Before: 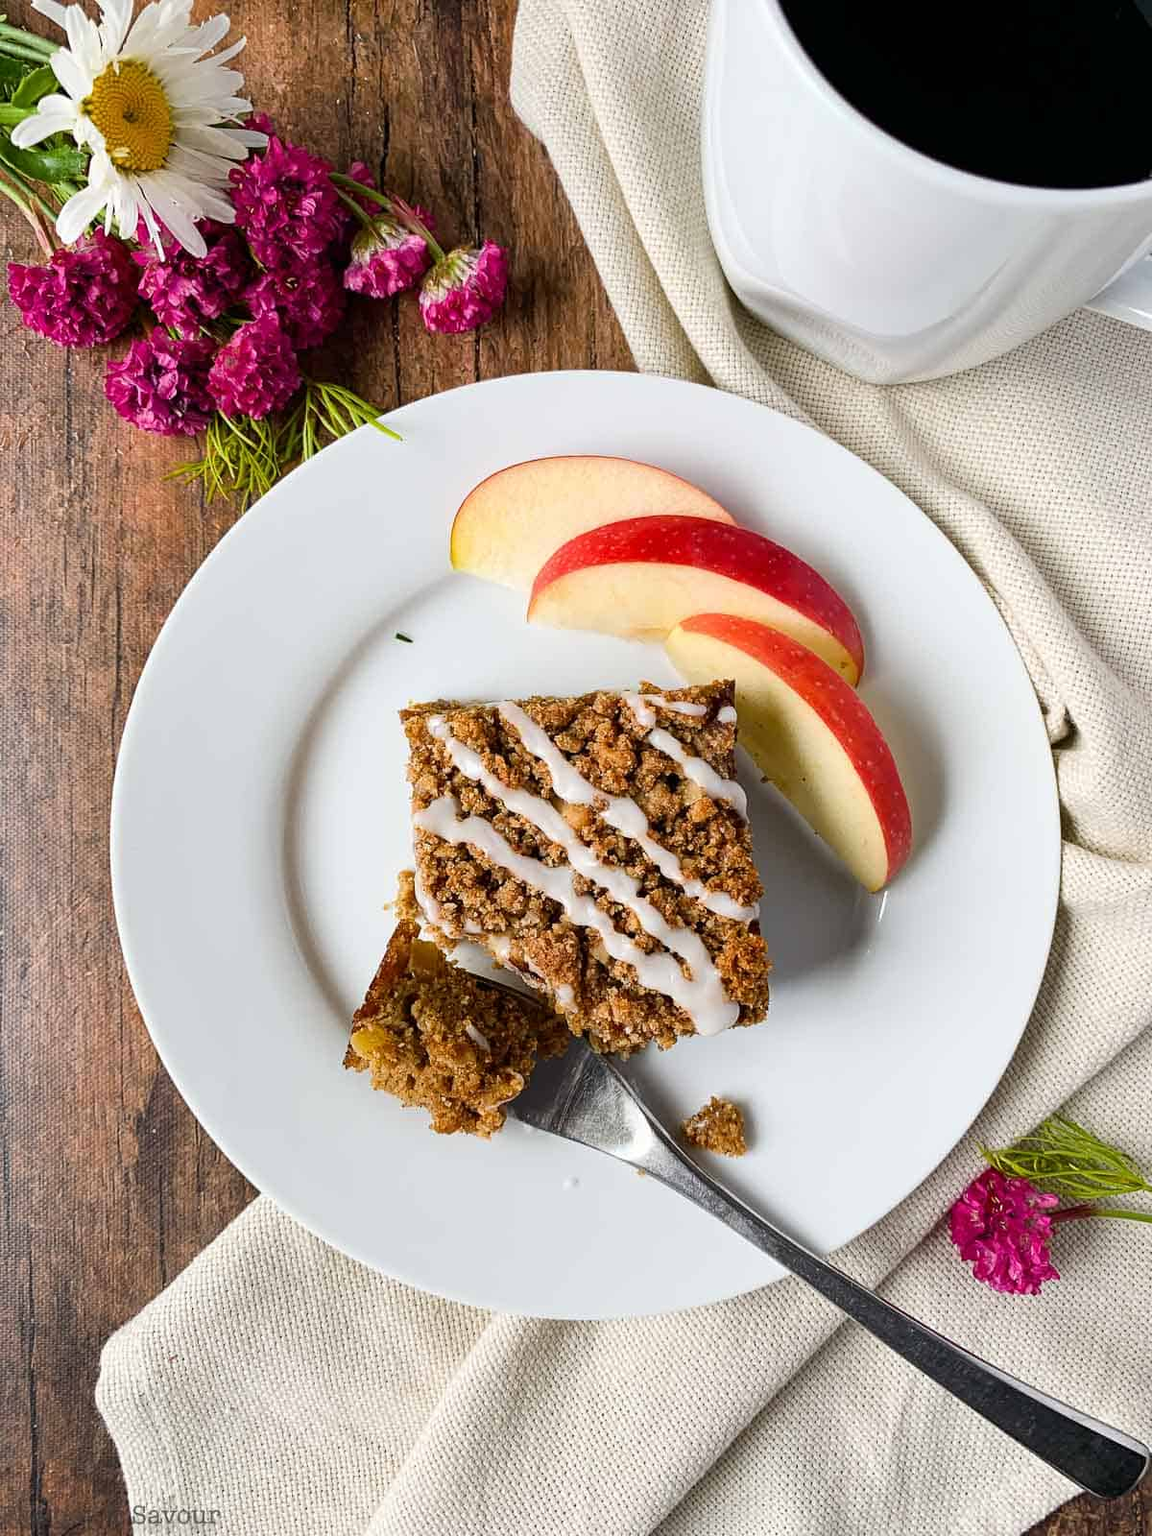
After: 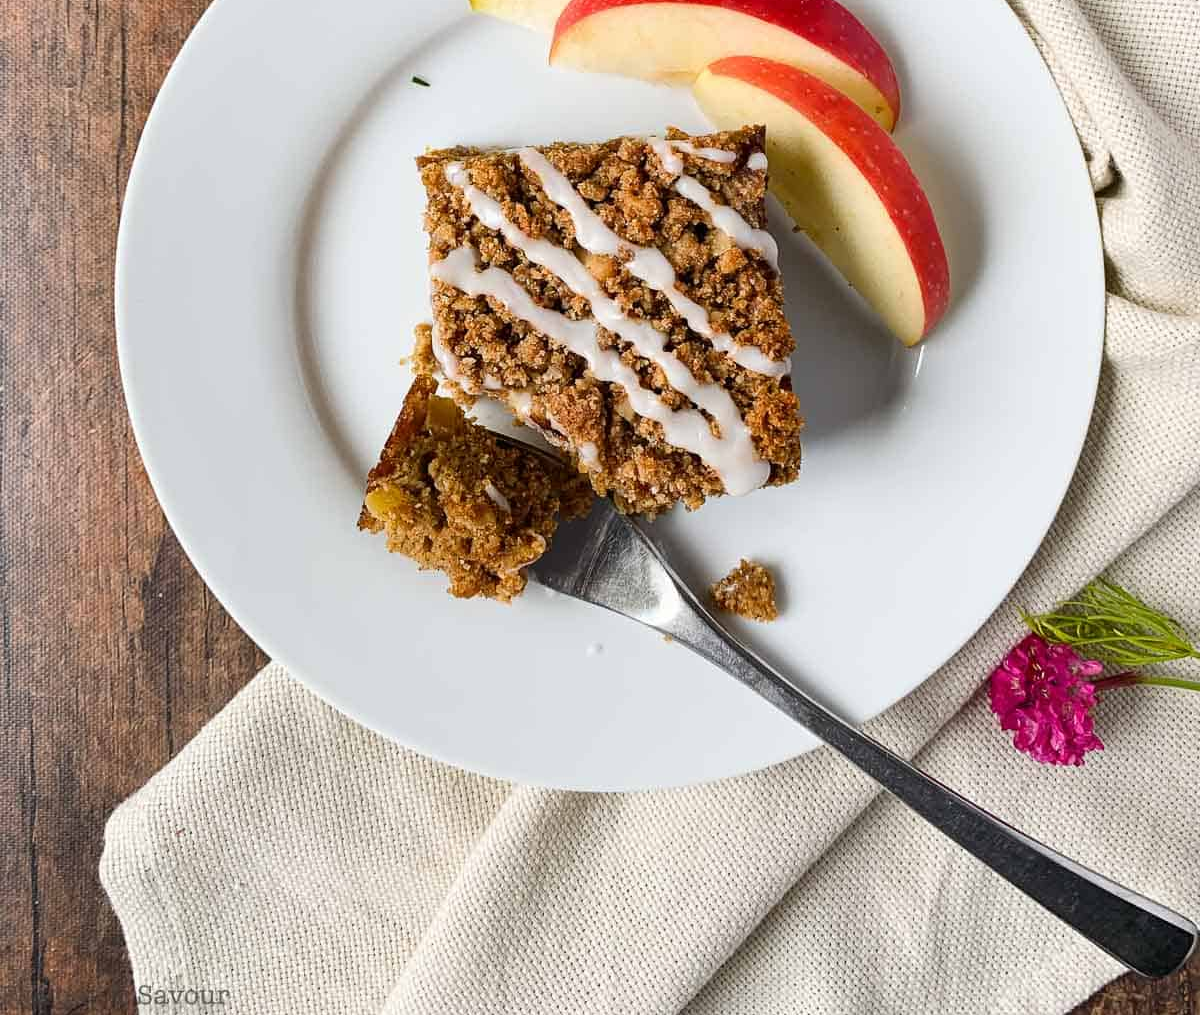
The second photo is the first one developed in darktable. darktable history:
crop and rotate: top 36.51%
